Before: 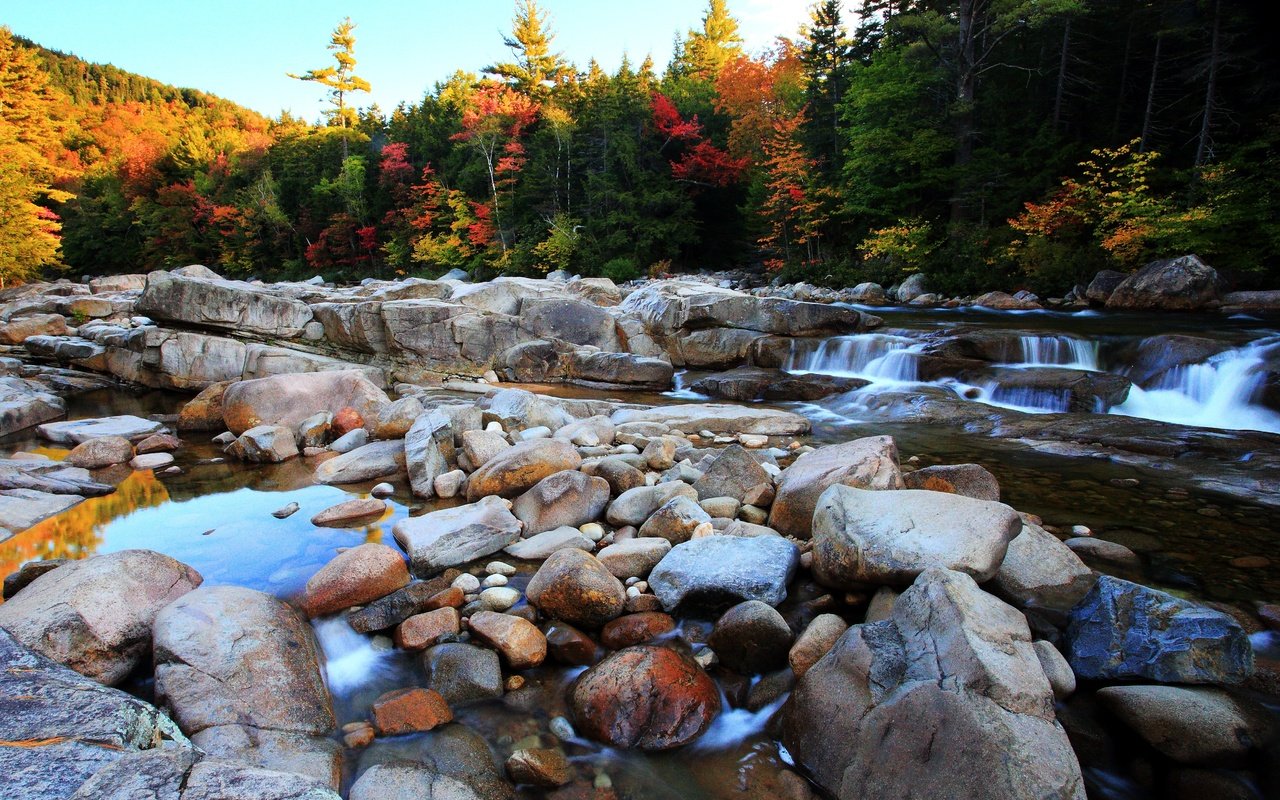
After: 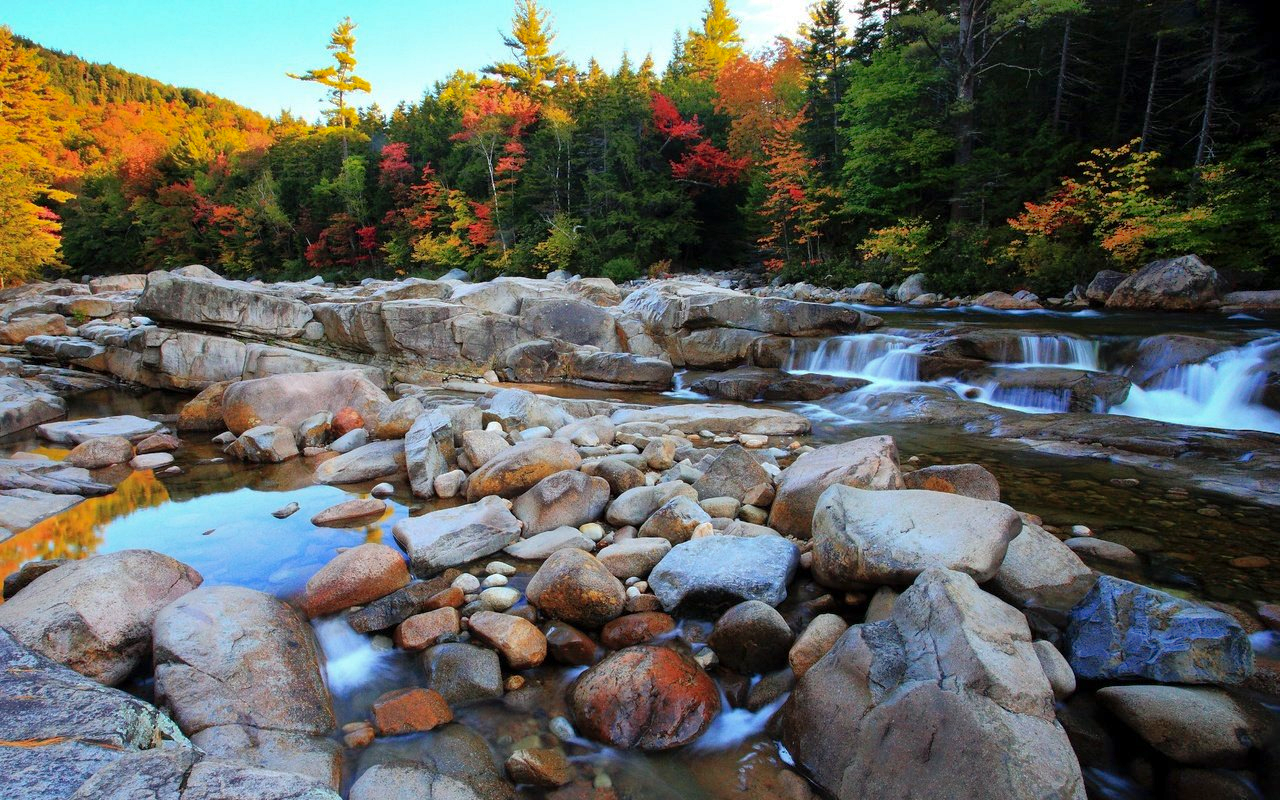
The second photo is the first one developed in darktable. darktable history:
shadows and highlights: highlights color adjustment 78.29%
